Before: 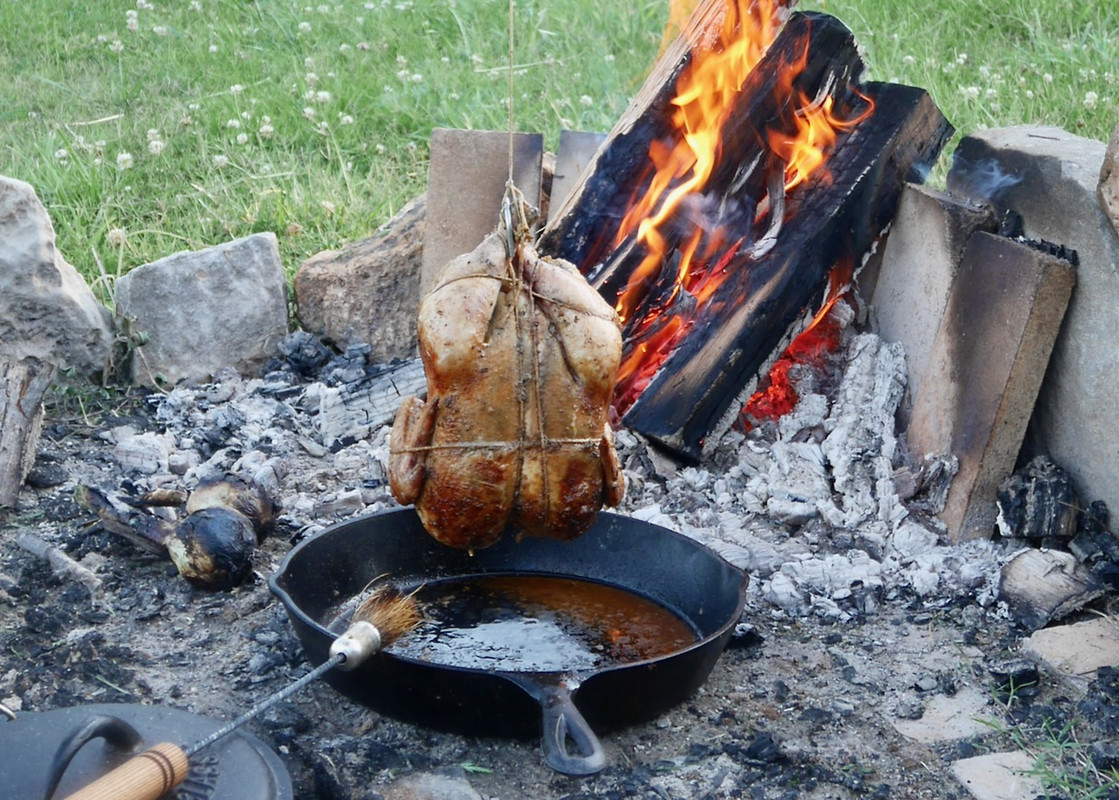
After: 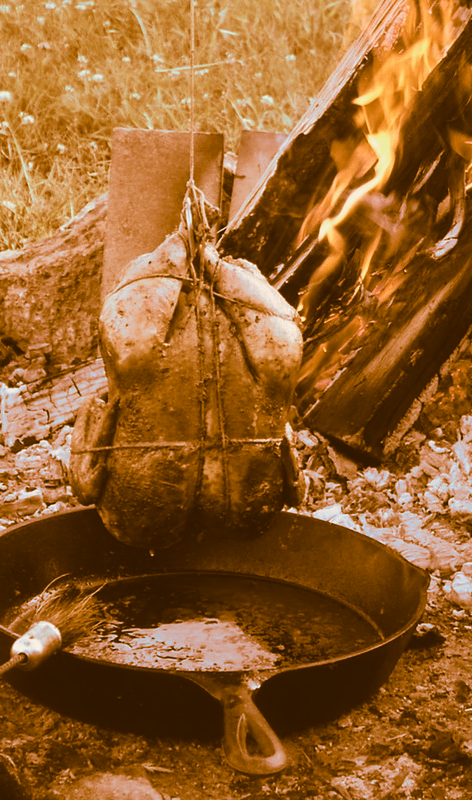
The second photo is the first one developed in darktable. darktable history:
exposure: black level correction -0.036, exposure -0.497 EV, compensate highlight preservation false
crop: left 28.583%, right 29.231%
filmic rgb: white relative exposure 2.34 EV, hardness 6.59
split-toning: shadows › hue 26°, shadows › saturation 0.92, highlights › hue 40°, highlights › saturation 0.92, balance -63, compress 0%
